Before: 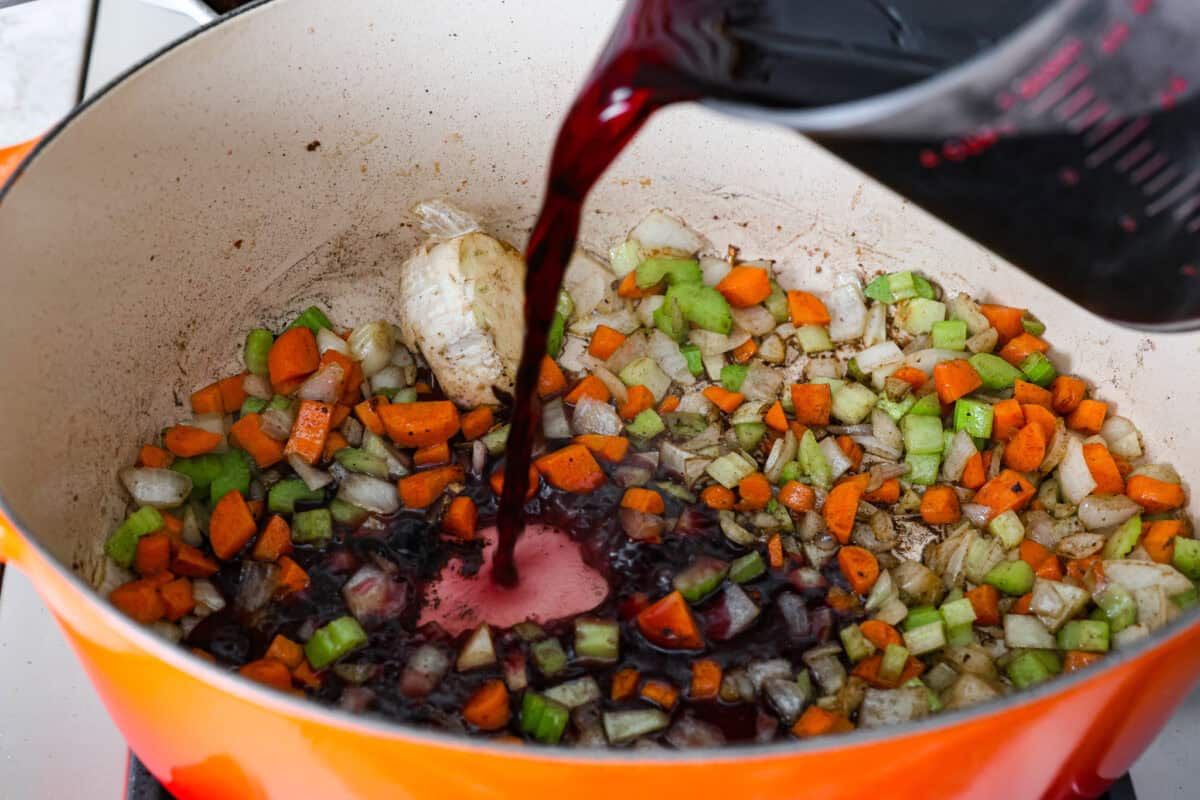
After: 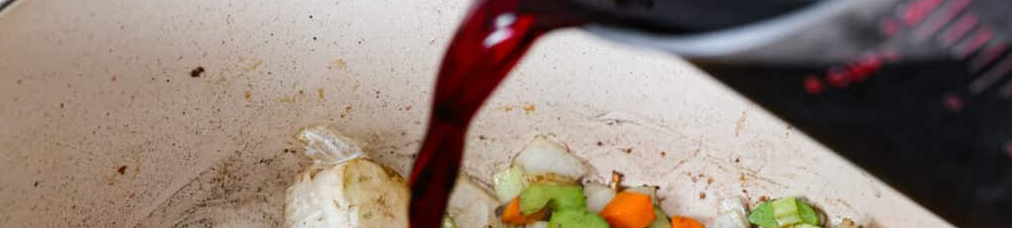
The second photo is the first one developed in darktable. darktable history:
crop and rotate: left 9.685%, top 9.36%, right 5.916%, bottom 62.138%
